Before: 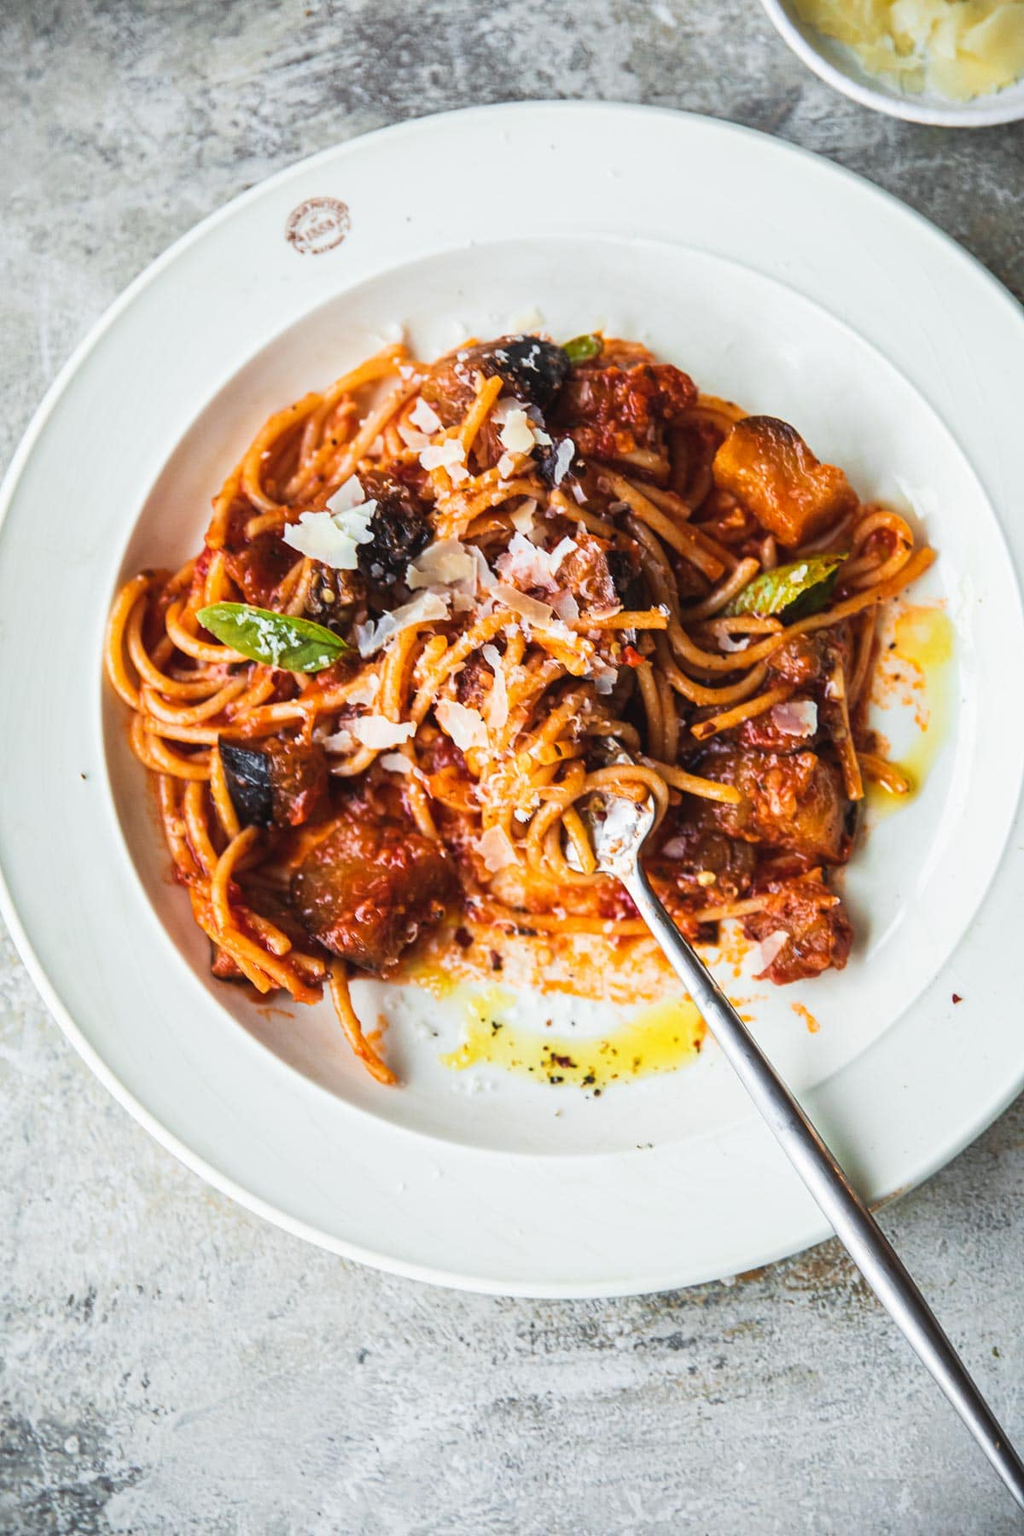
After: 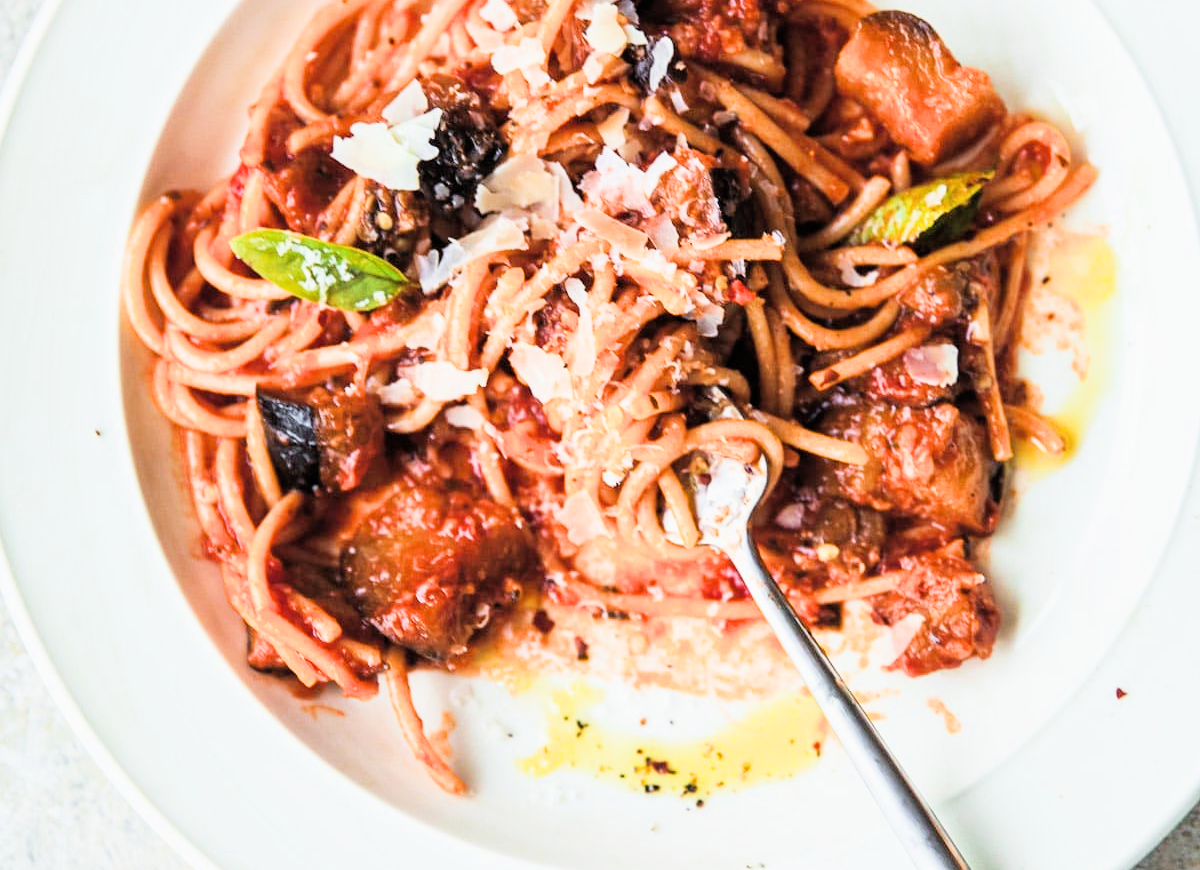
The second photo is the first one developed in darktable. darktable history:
exposure: black level correction 0, exposure 1.102 EV, compensate highlight preservation false
filmic rgb: black relative exposure -5.03 EV, white relative exposure 4 EV, hardness 2.89, contrast 1.185
crop and rotate: top 26.546%, bottom 25.12%
